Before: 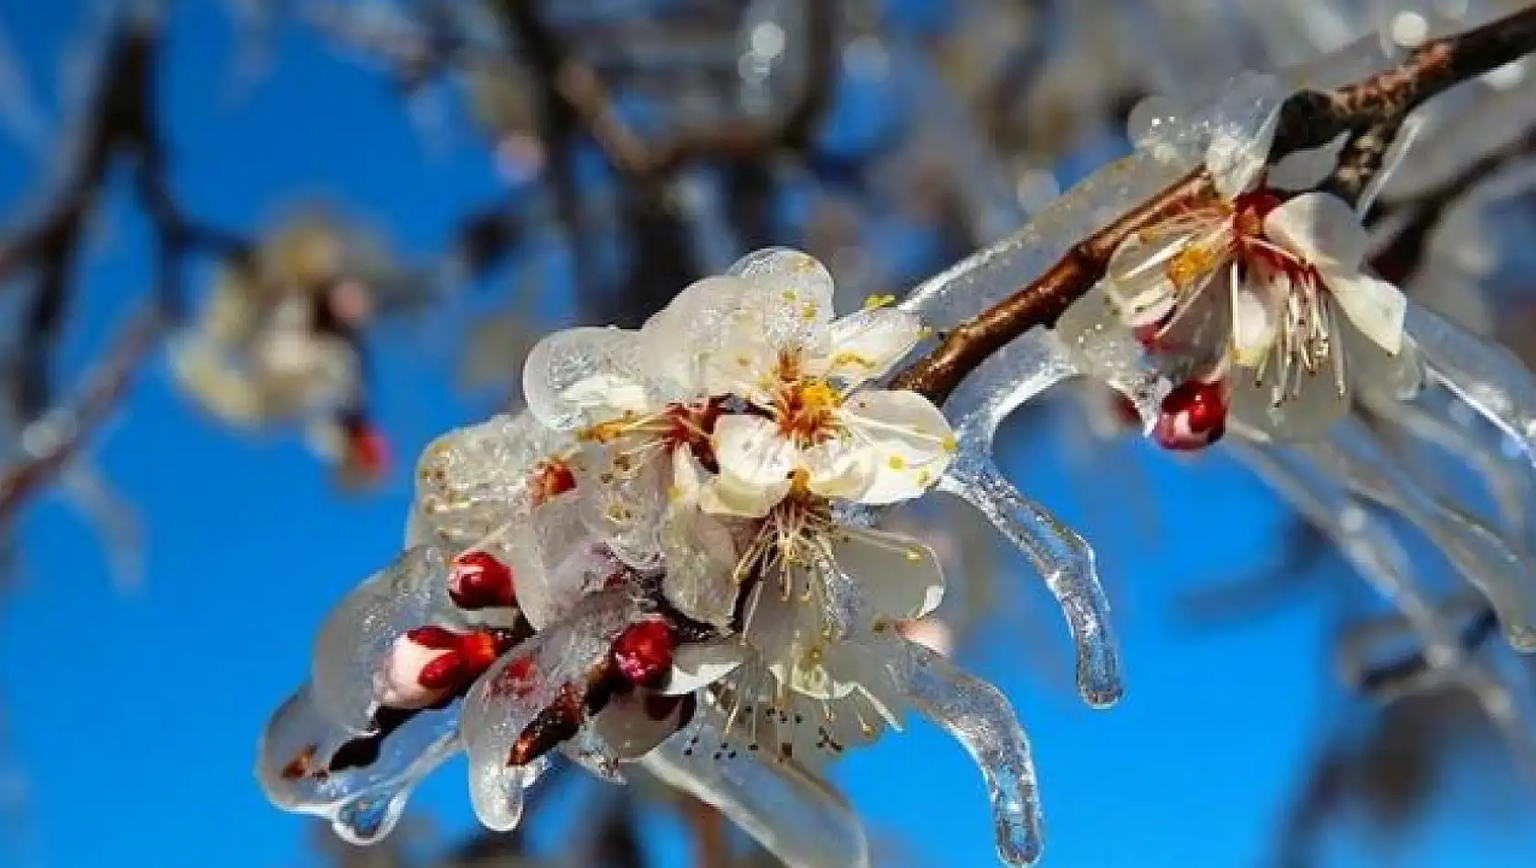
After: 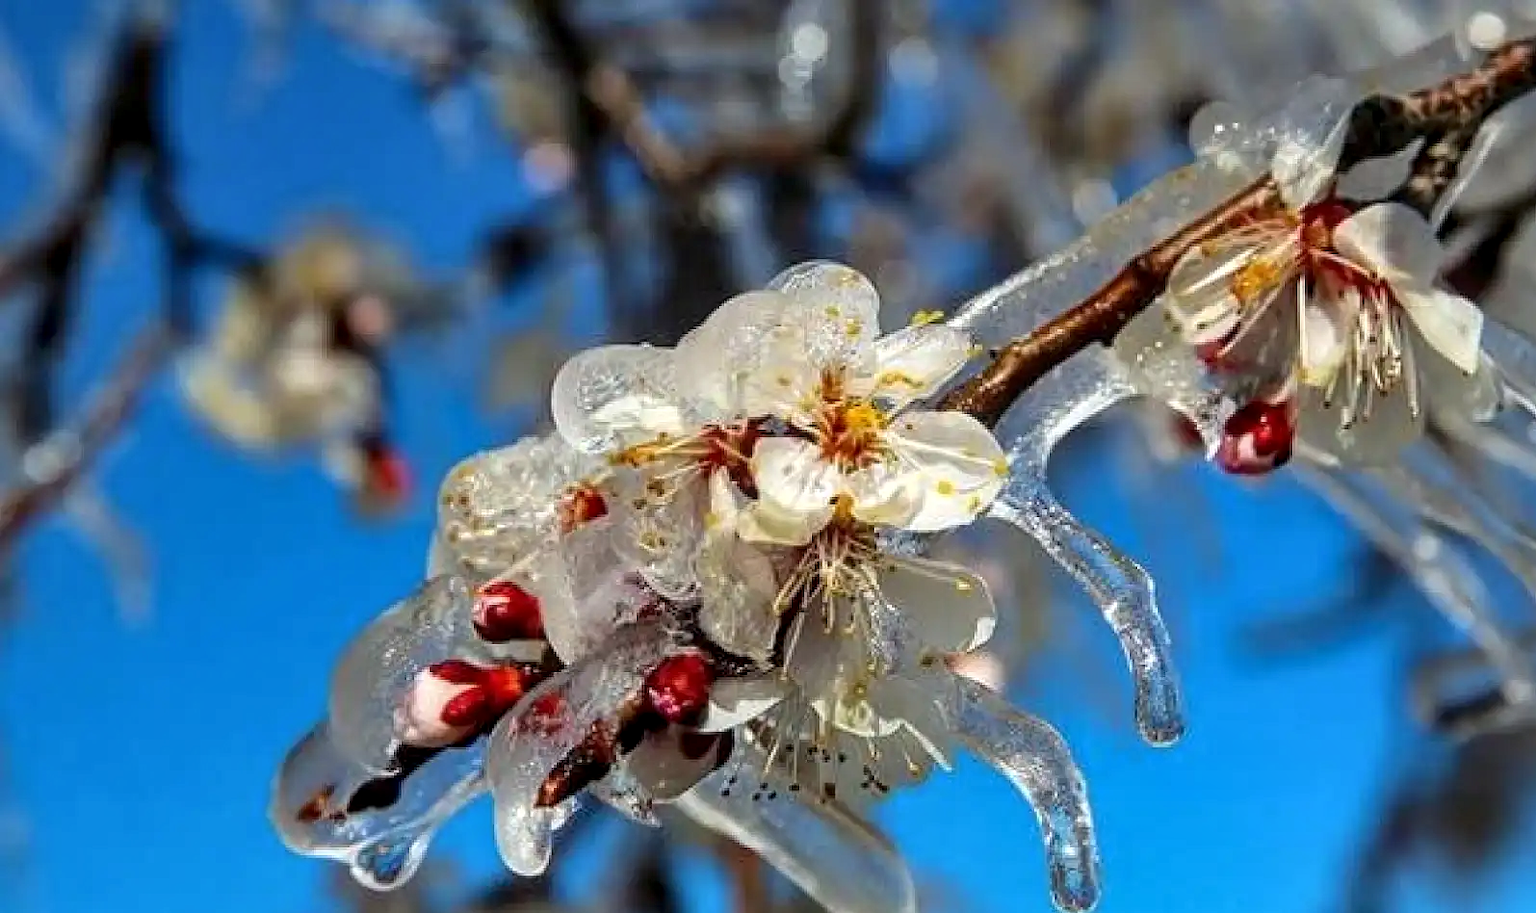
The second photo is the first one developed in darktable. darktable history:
local contrast: on, module defaults
crop and rotate: right 5.167%
shadows and highlights: low approximation 0.01, soften with gaussian
